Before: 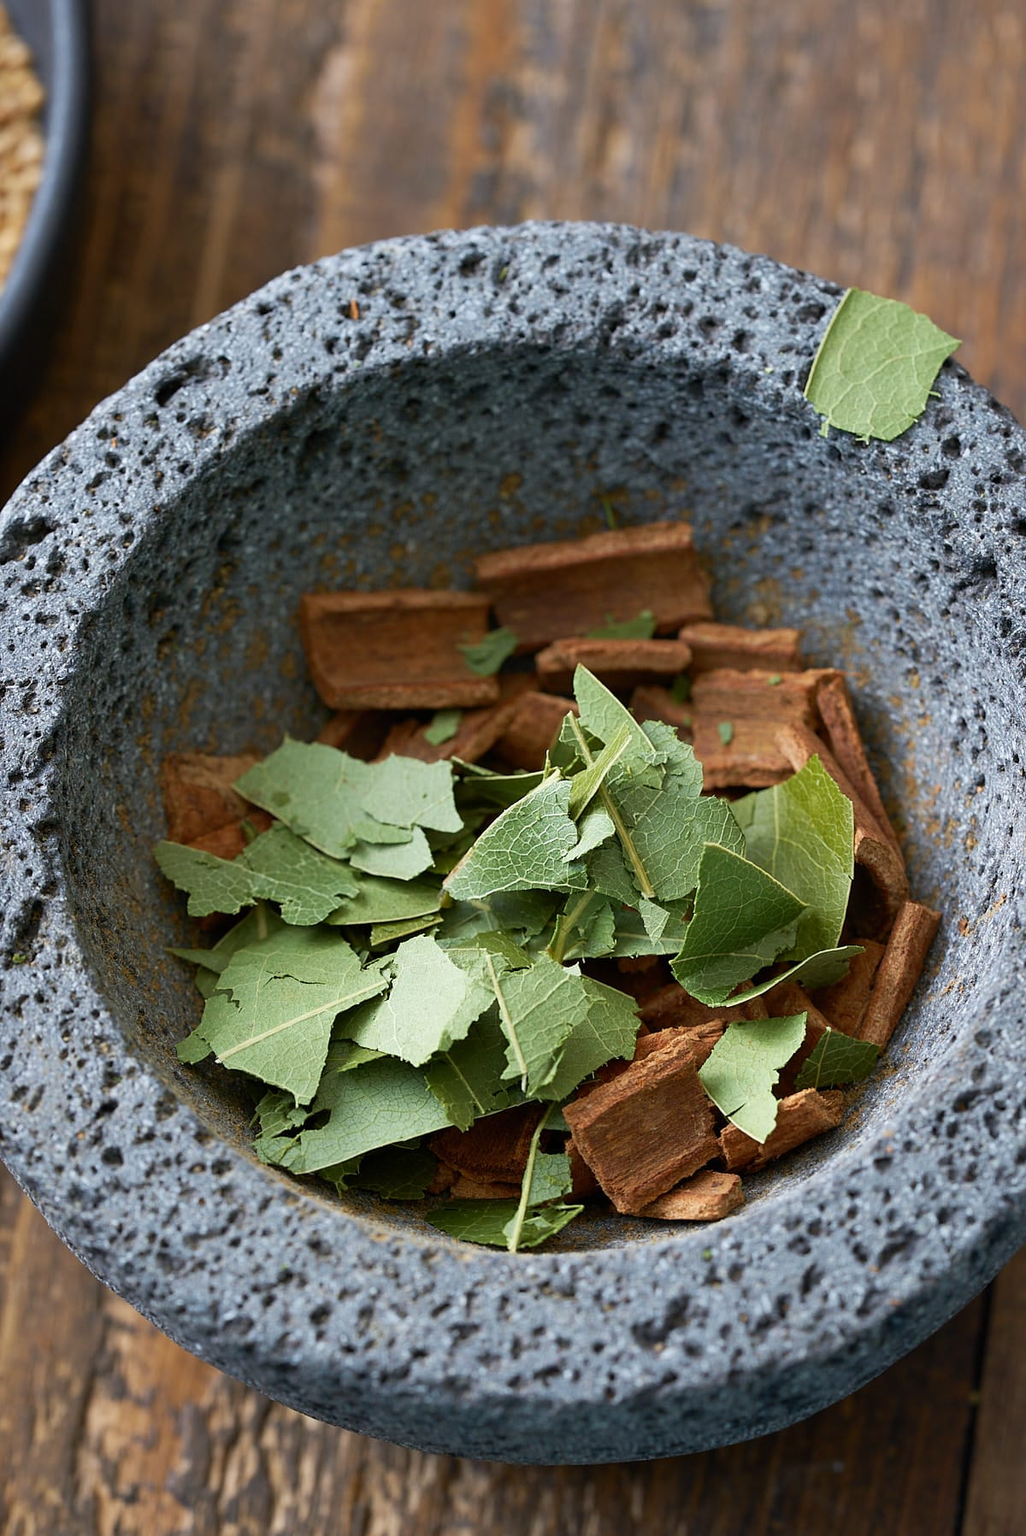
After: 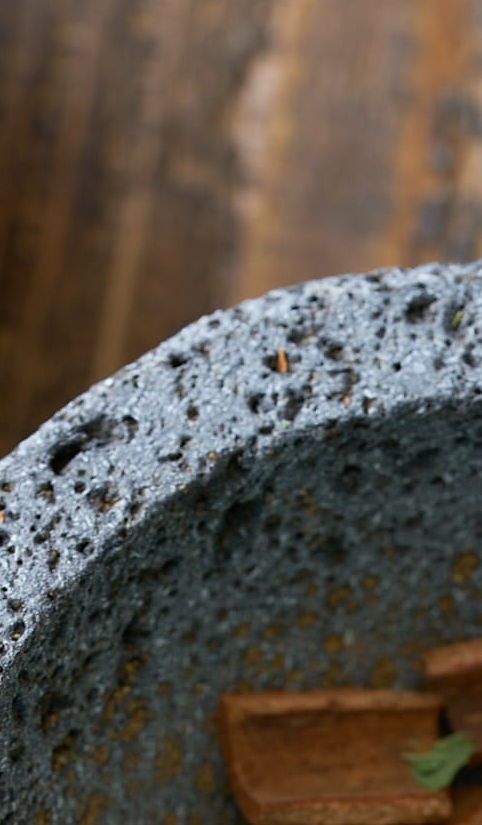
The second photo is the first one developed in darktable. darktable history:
crop and rotate: left 11.002%, top 0.101%, right 48.779%, bottom 53.944%
